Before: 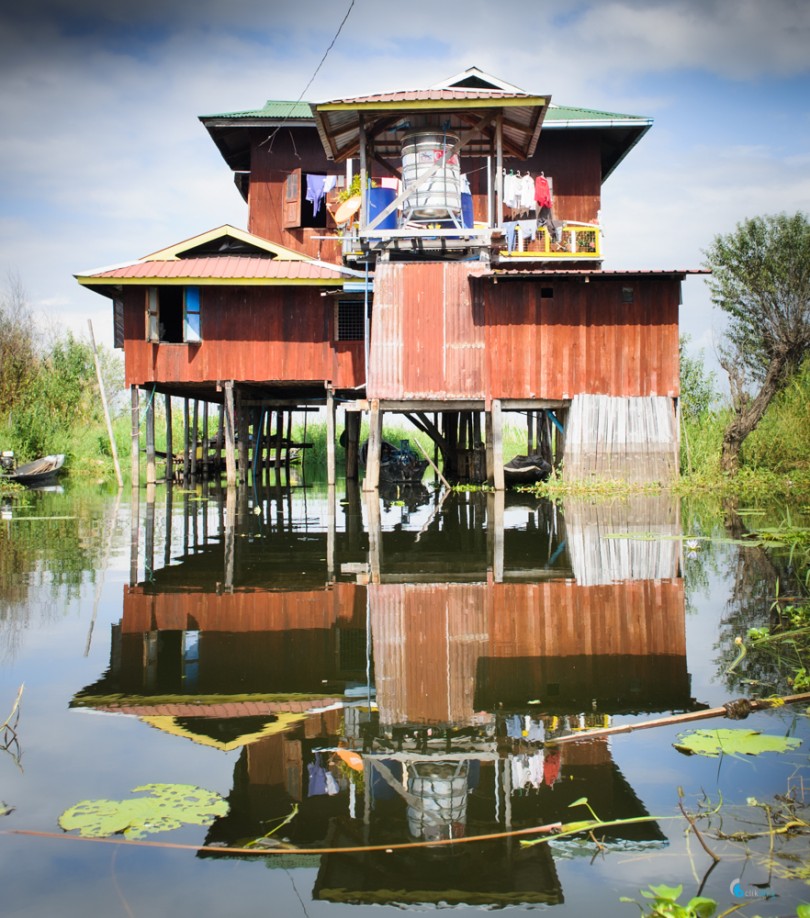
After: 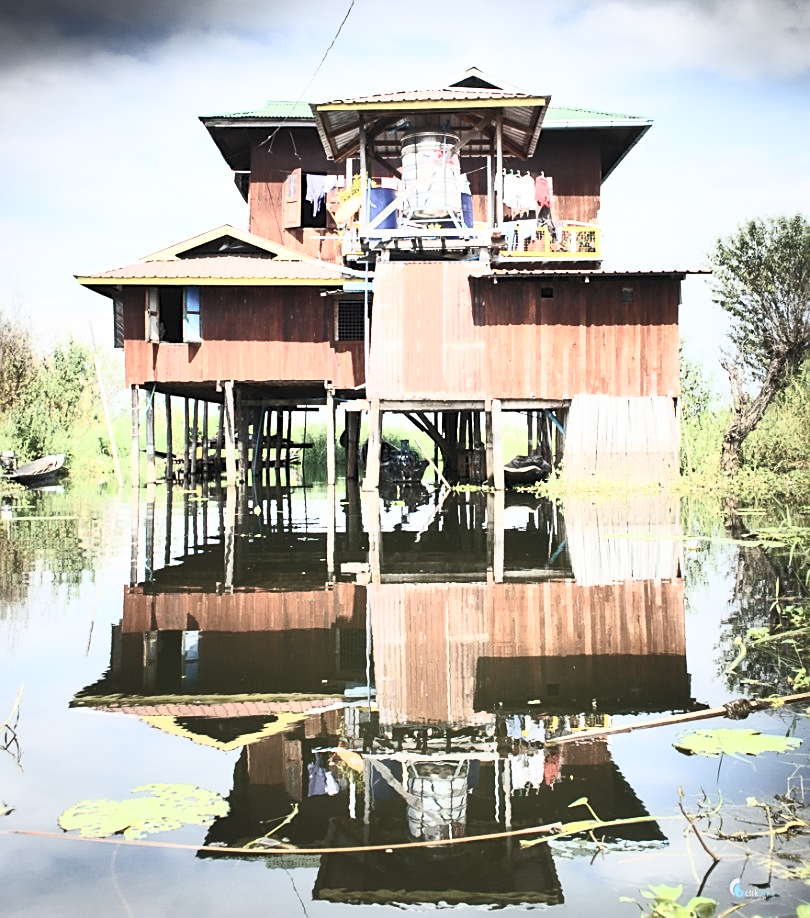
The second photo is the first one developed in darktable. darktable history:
contrast brightness saturation: contrast 0.564, brightness 0.568, saturation -0.339
sharpen: on, module defaults
